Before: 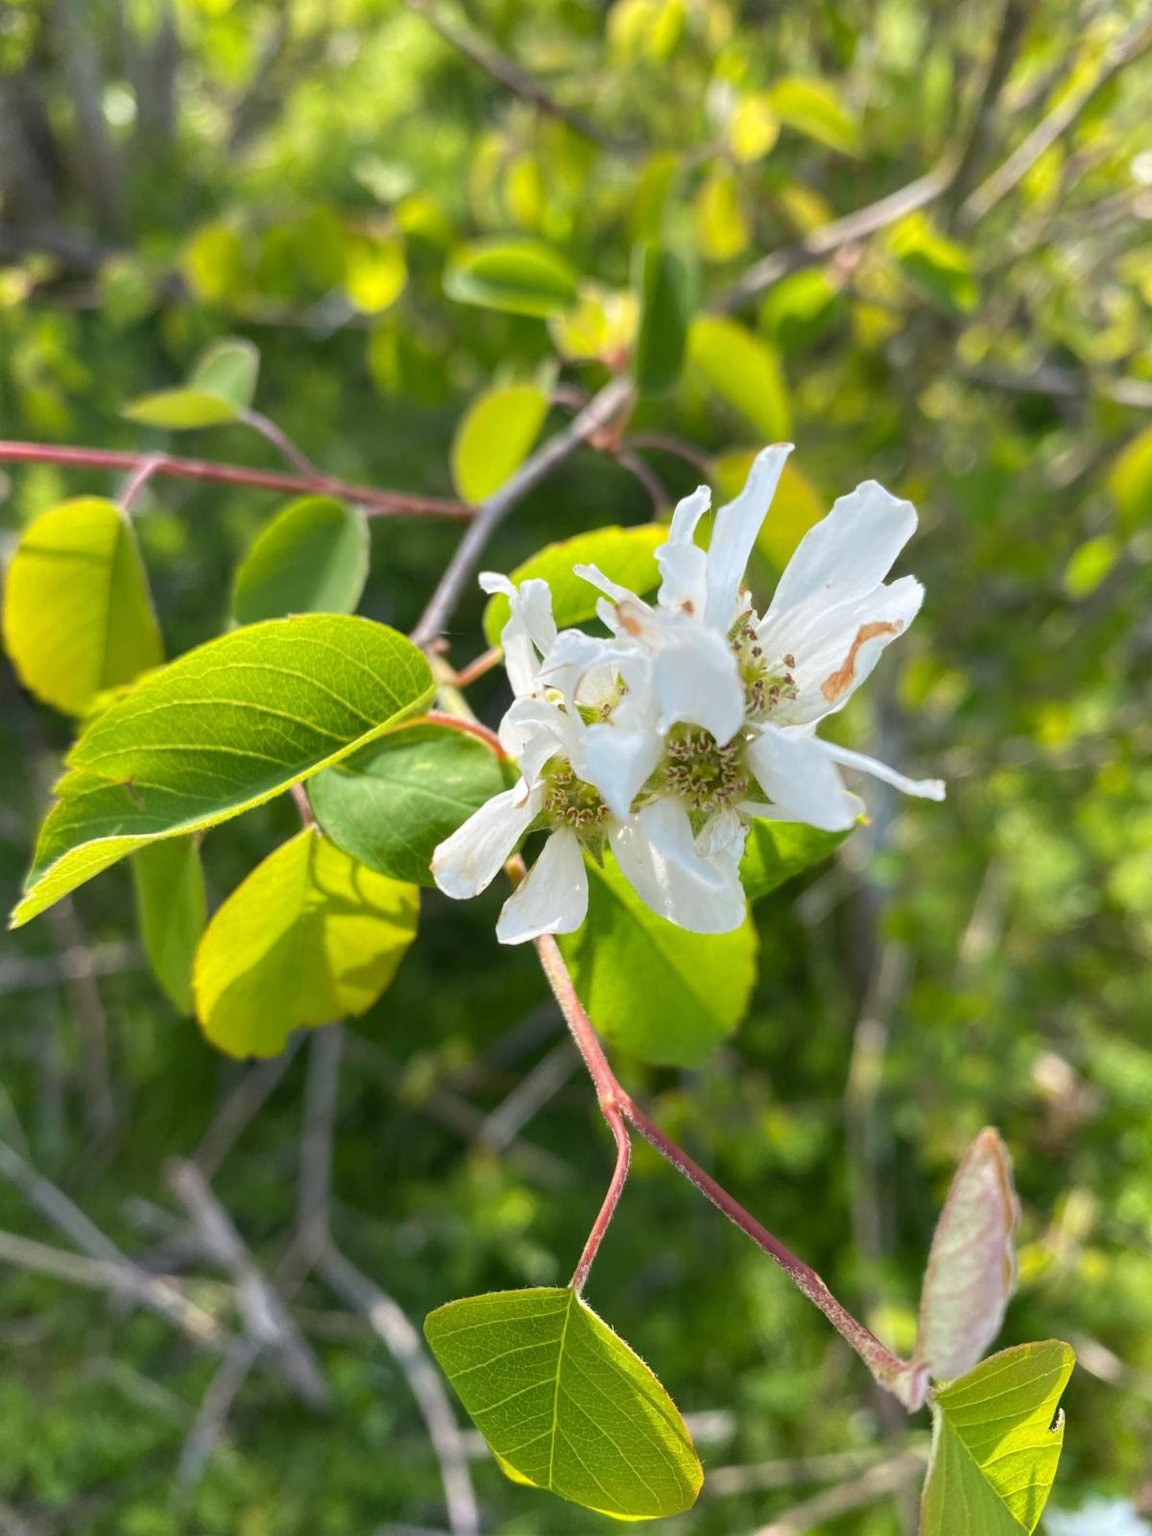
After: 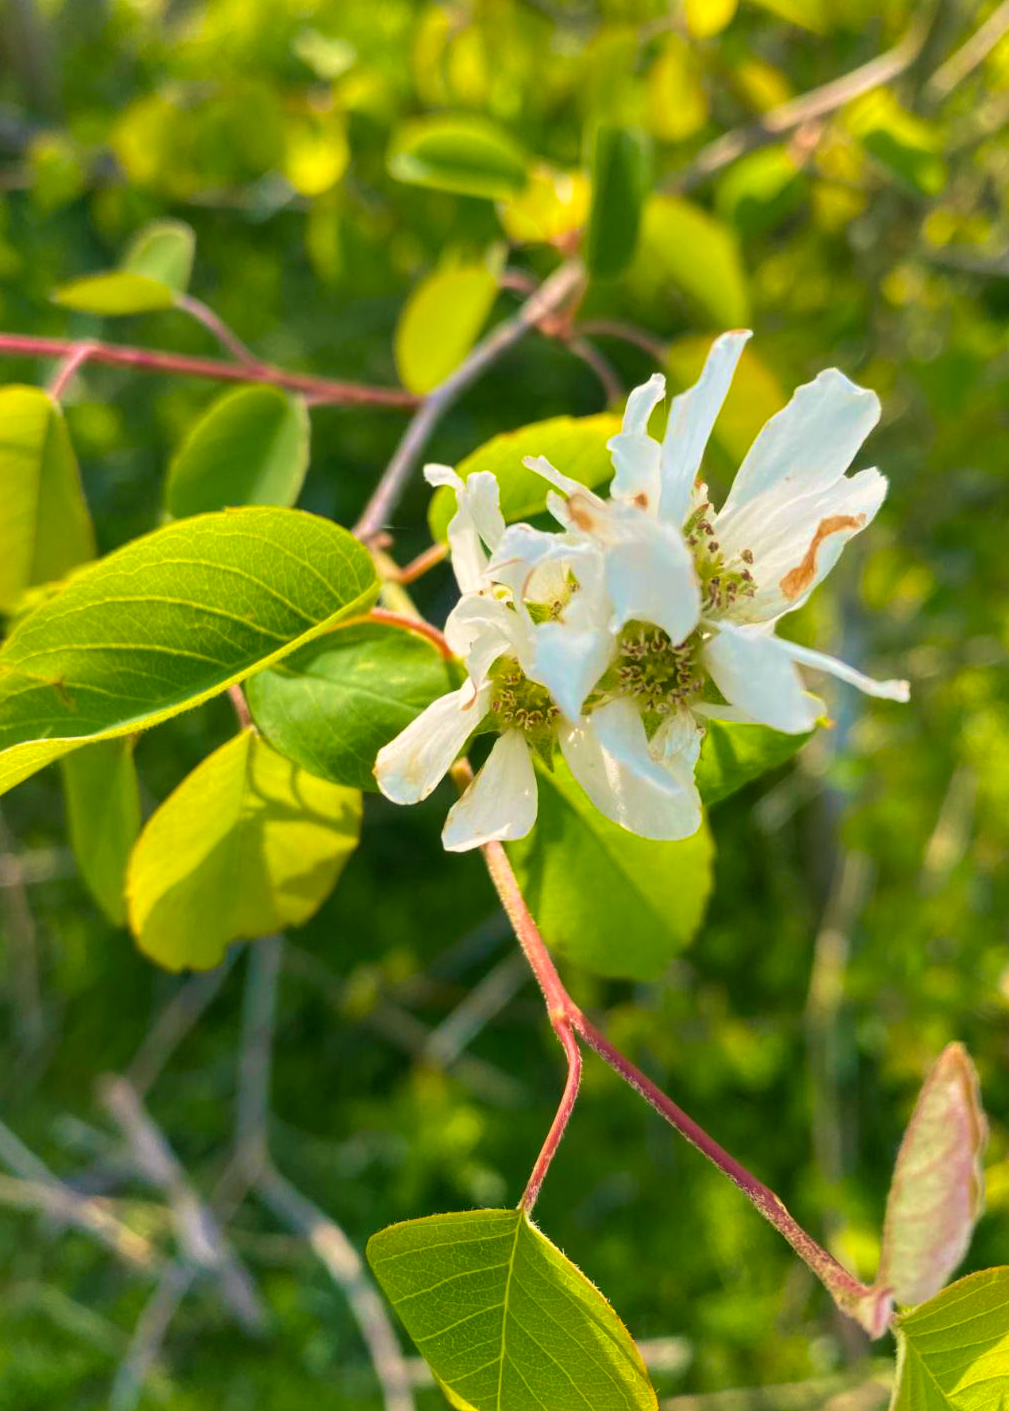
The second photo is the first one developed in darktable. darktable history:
color calibration: illuminant same as pipeline (D50), adaptation XYZ, x 0.346, y 0.359, temperature 5019.33 K
crop: left 6.315%, top 8.28%, right 9.535%, bottom 3.52%
color balance rgb: shadows lift › chroma 2.001%, shadows lift › hue 220.16°, highlights gain › chroma 3.105%, highlights gain › hue 76.55°, perceptual saturation grading › global saturation 19.772%, global vibrance 20%
velvia: strength 49.73%
